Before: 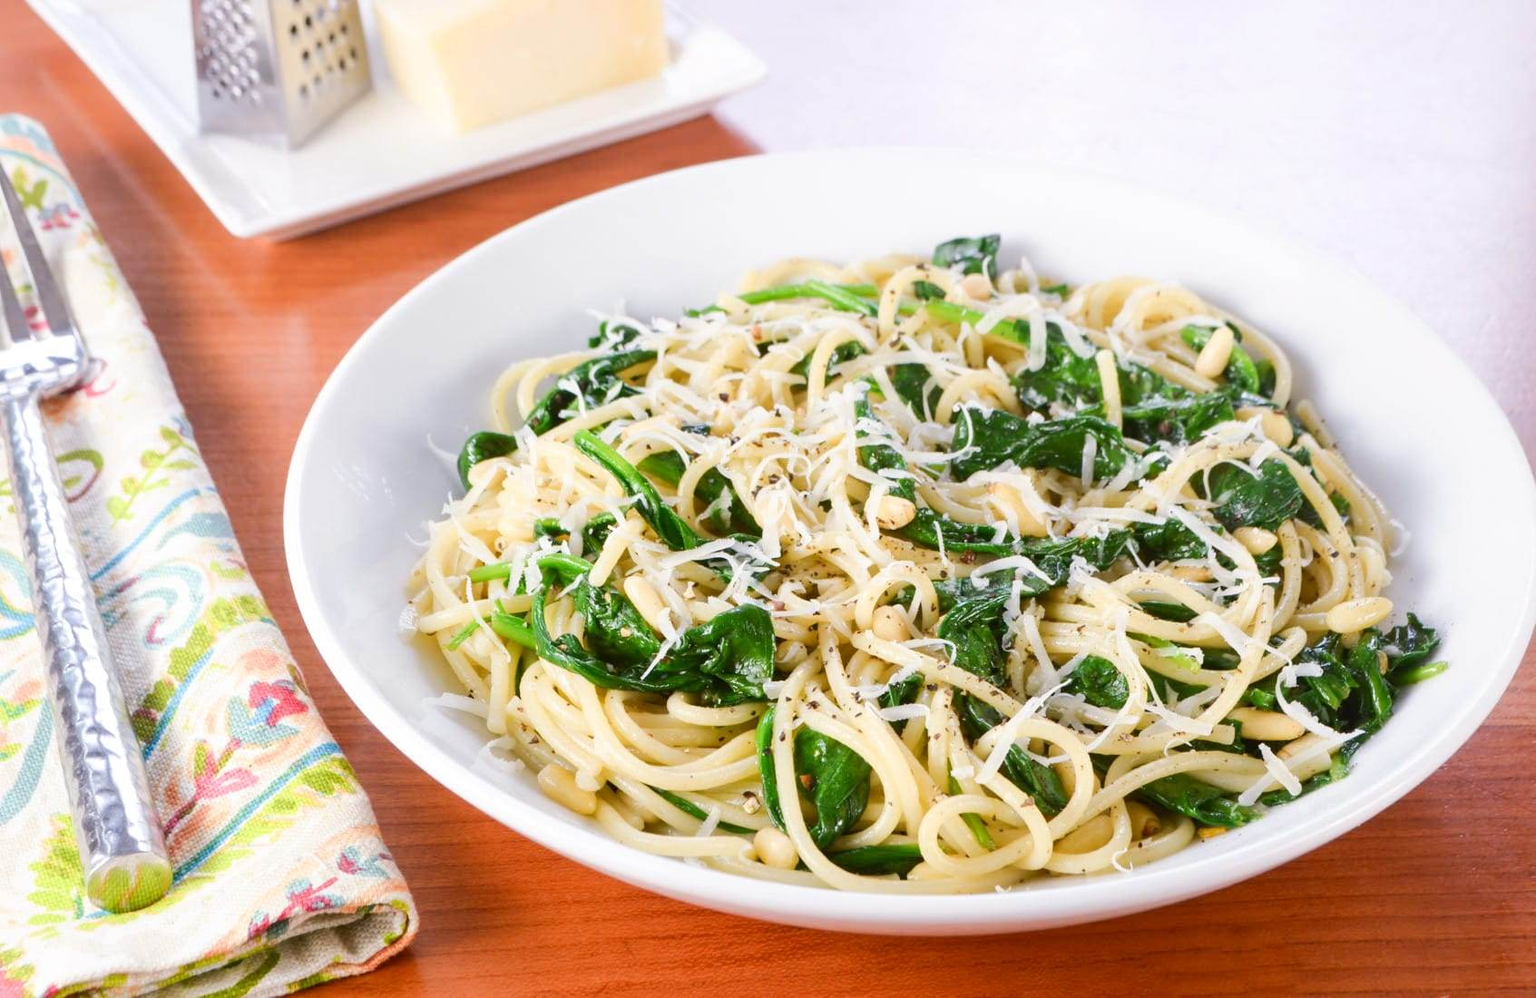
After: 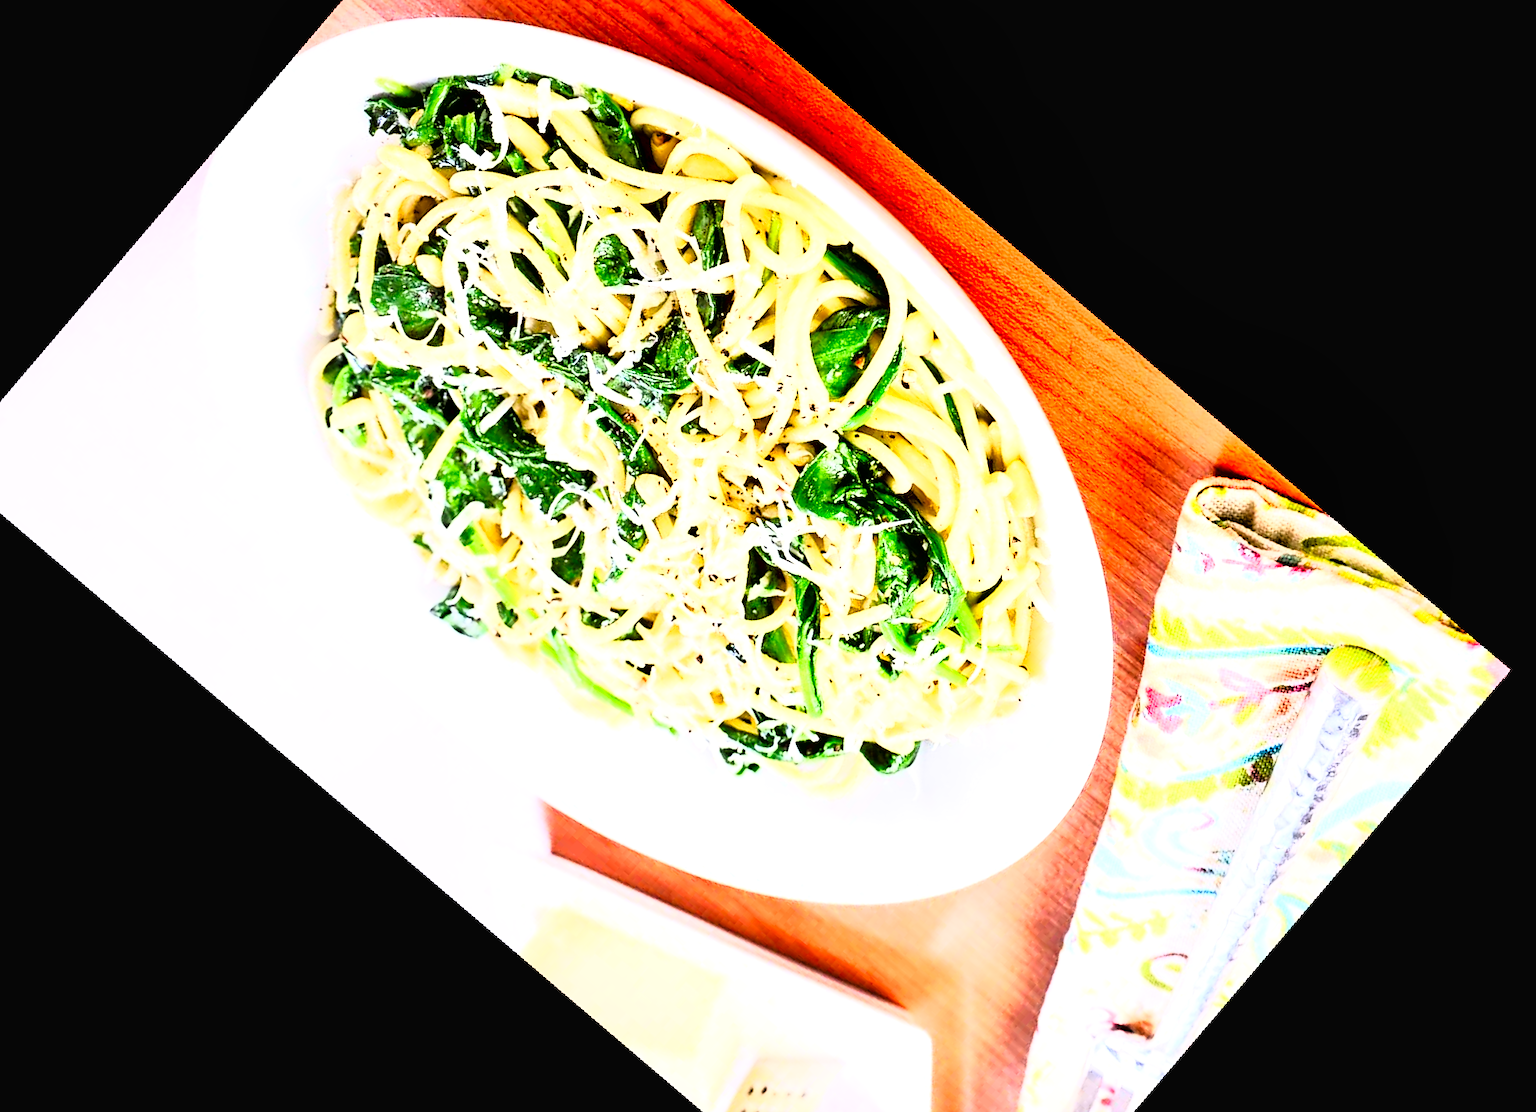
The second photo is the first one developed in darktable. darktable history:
rgb curve: curves: ch0 [(0, 0) (0.21, 0.15) (0.24, 0.21) (0.5, 0.75) (0.75, 0.96) (0.89, 0.99) (1, 1)]; ch1 [(0, 0.02) (0.21, 0.13) (0.25, 0.2) (0.5, 0.67) (0.75, 0.9) (0.89, 0.97) (1, 1)]; ch2 [(0, 0.02) (0.21, 0.13) (0.25, 0.2) (0.5, 0.67) (0.75, 0.9) (0.89, 0.97) (1, 1)], compensate middle gray true
local contrast: mode bilateral grid, contrast 100, coarseness 100, detail 165%, midtone range 0.2
tone curve: curves: ch0 [(0, 0.016) (0.11, 0.039) (0.259, 0.235) (0.383, 0.437) (0.499, 0.597) (0.733, 0.867) (0.843, 0.948) (1, 1)], color space Lab, linked channels, preserve colors none
crop and rotate: angle 148.68°, left 9.111%, top 15.603%, right 4.588%, bottom 17.041%
contrast brightness saturation: brightness -0.52
sharpen: on, module defaults
rotate and perspective: rotation 9.12°, automatic cropping off
tone equalizer: -7 EV 0.15 EV, -6 EV 0.6 EV, -5 EV 1.15 EV, -4 EV 1.33 EV, -3 EV 1.15 EV, -2 EV 0.6 EV, -1 EV 0.15 EV, mask exposure compensation -0.5 EV
